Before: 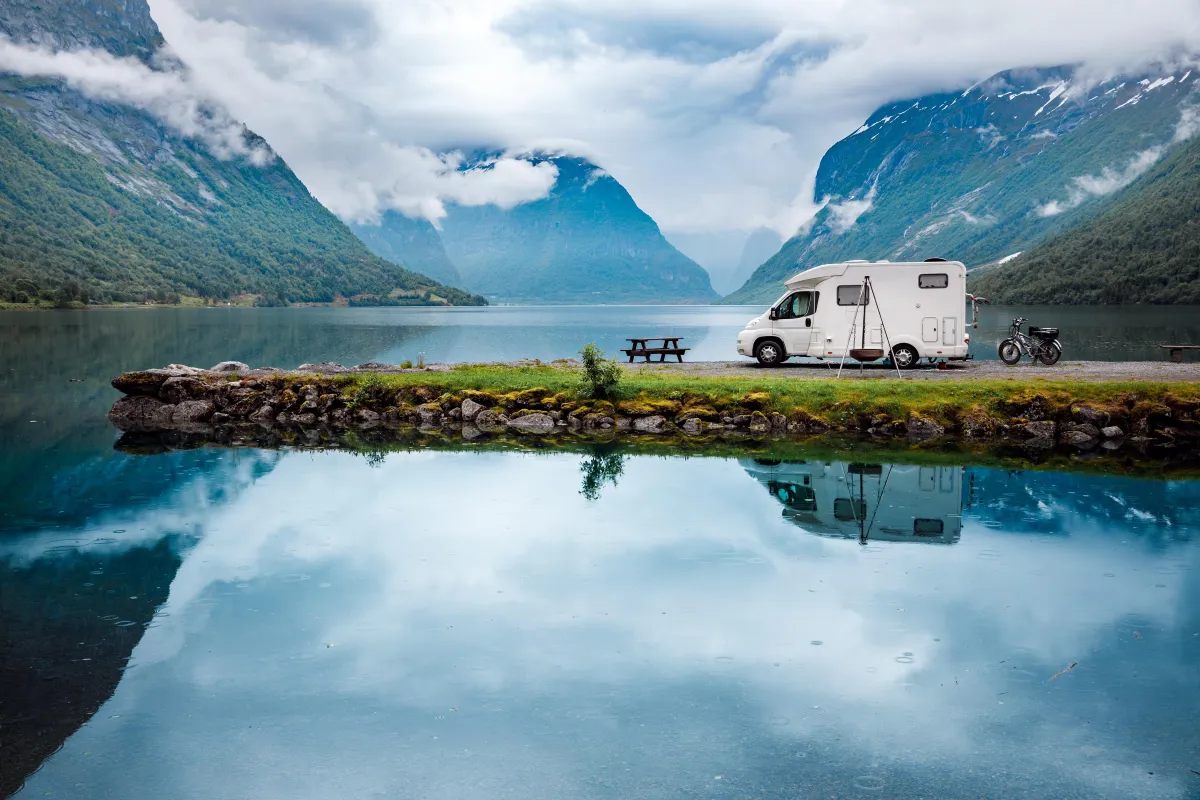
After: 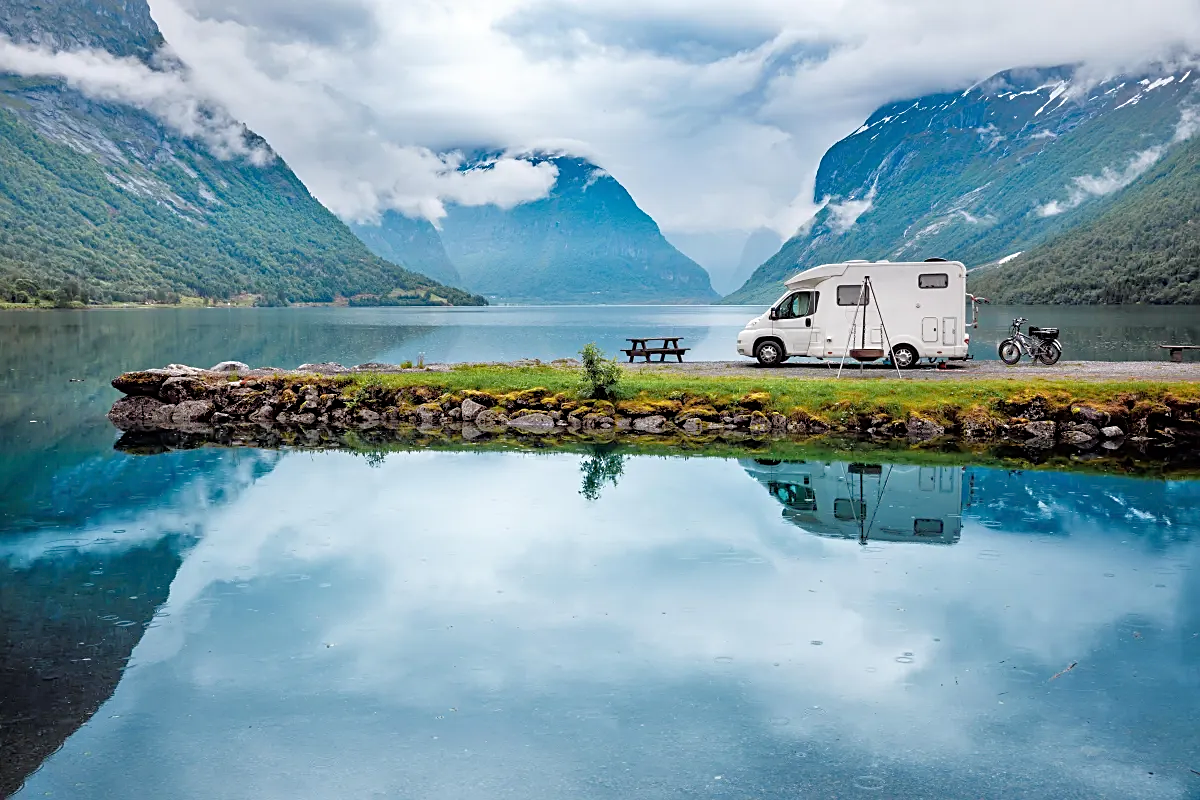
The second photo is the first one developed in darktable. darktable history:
tone equalizer: -7 EV 0.147 EV, -6 EV 0.611 EV, -5 EV 1.13 EV, -4 EV 1.35 EV, -3 EV 1.15 EV, -2 EV 0.6 EV, -1 EV 0.15 EV
sharpen: on, module defaults
